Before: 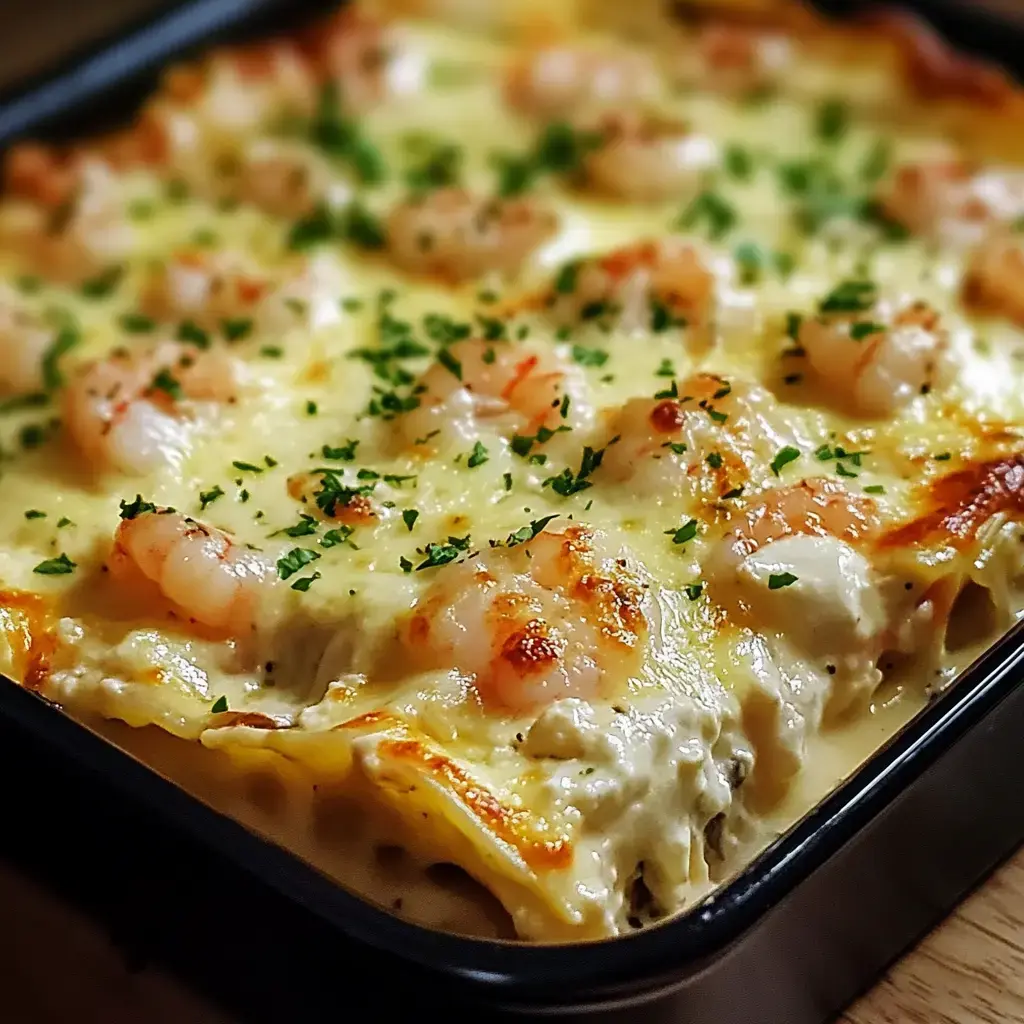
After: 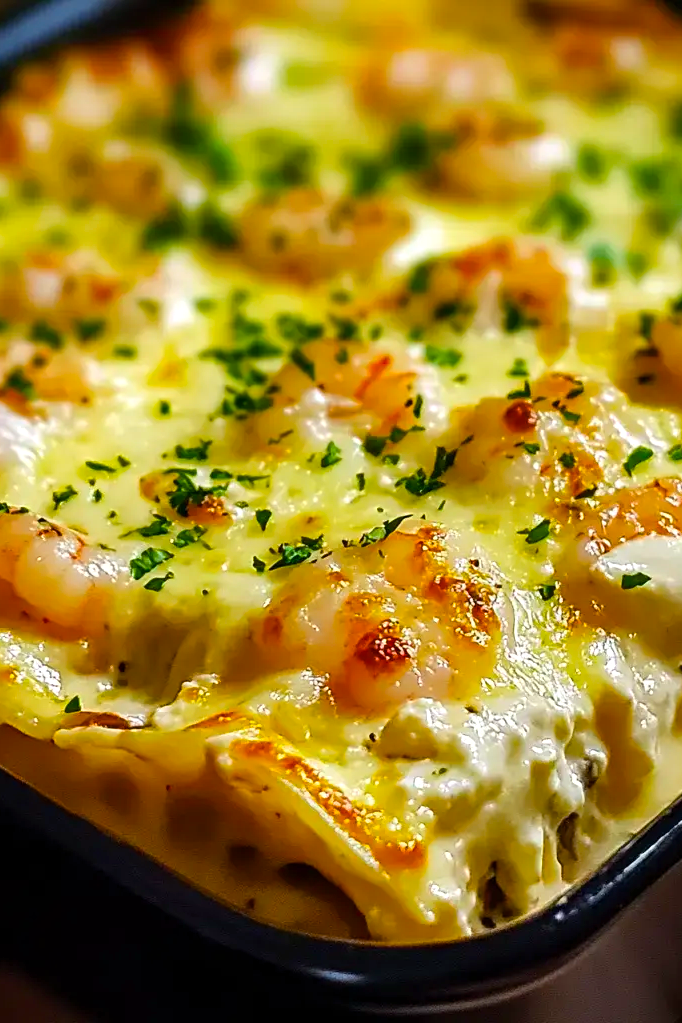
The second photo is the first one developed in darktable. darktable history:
crop and rotate: left 14.436%, right 18.898%
exposure: exposure 0.2 EV, compensate highlight preservation false
color balance rgb: linear chroma grading › global chroma 15%, perceptual saturation grading › global saturation 30%
